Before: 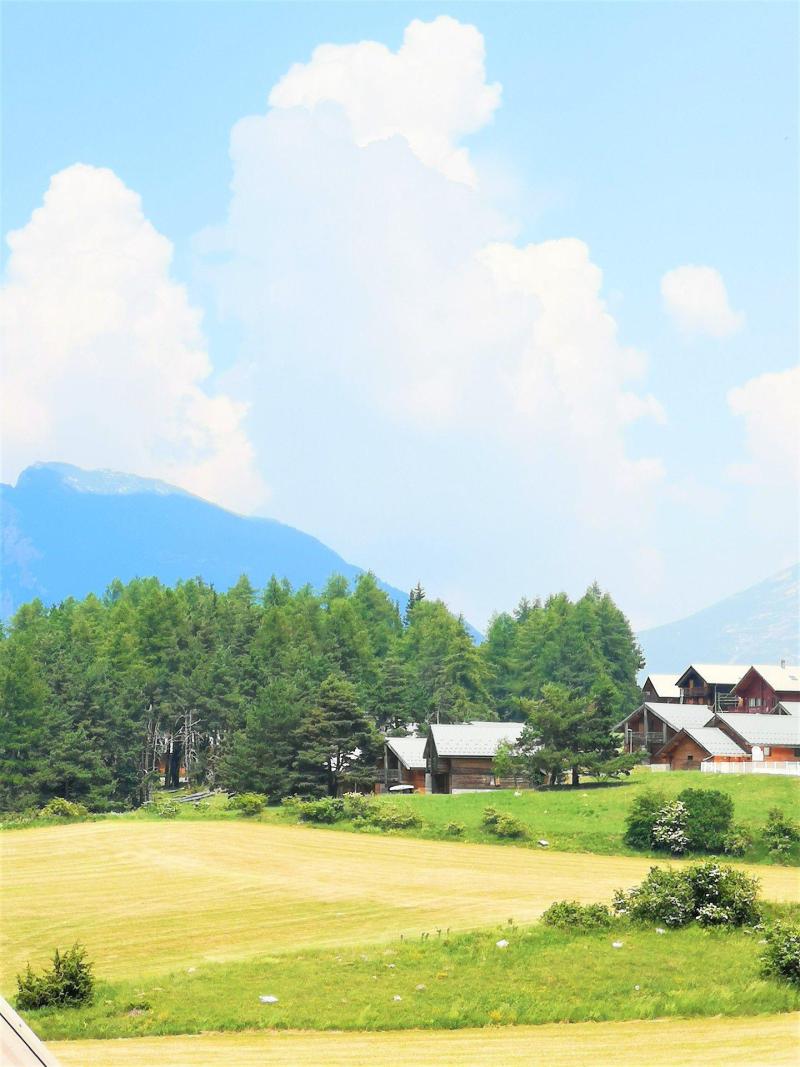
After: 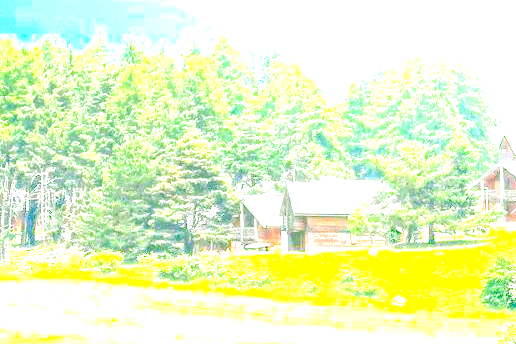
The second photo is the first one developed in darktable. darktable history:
exposure: black level correction 0, exposure 1.913 EV, compensate highlight preservation false
local contrast: on, module defaults
color balance rgb: shadows lift › chroma 11.624%, shadows lift › hue 132.8°, perceptual saturation grading › global saturation 19.82%
crop: left 18.029%, top 50.878%, right 17.437%, bottom 16.848%
tone equalizer: -8 EV -0.777 EV, -7 EV -0.706 EV, -6 EV -0.571 EV, -5 EV -0.418 EV, -3 EV 0.4 EV, -2 EV 0.6 EV, -1 EV 0.7 EV, +0 EV 0.723 EV
tone curve: curves: ch0 [(0, 0) (0.003, 0.439) (0.011, 0.439) (0.025, 0.439) (0.044, 0.439) (0.069, 0.439) (0.1, 0.439) (0.136, 0.44) (0.177, 0.444) (0.224, 0.45) (0.277, 0.462) (0.335, 0.487) (0.399, 0.528) (0.468, 0.577) (0.543, 0.621) (0.623, 0.669) (0.709, 0.715) (0.801, 0.764) (0.898, 0.804) (1, 1)], color space Lab, linked channels, preserve colors none
color correction: highlights b* 0.006
haze removal: strength 0.278, distance 0.252, compatibility mode true, adaptive false
